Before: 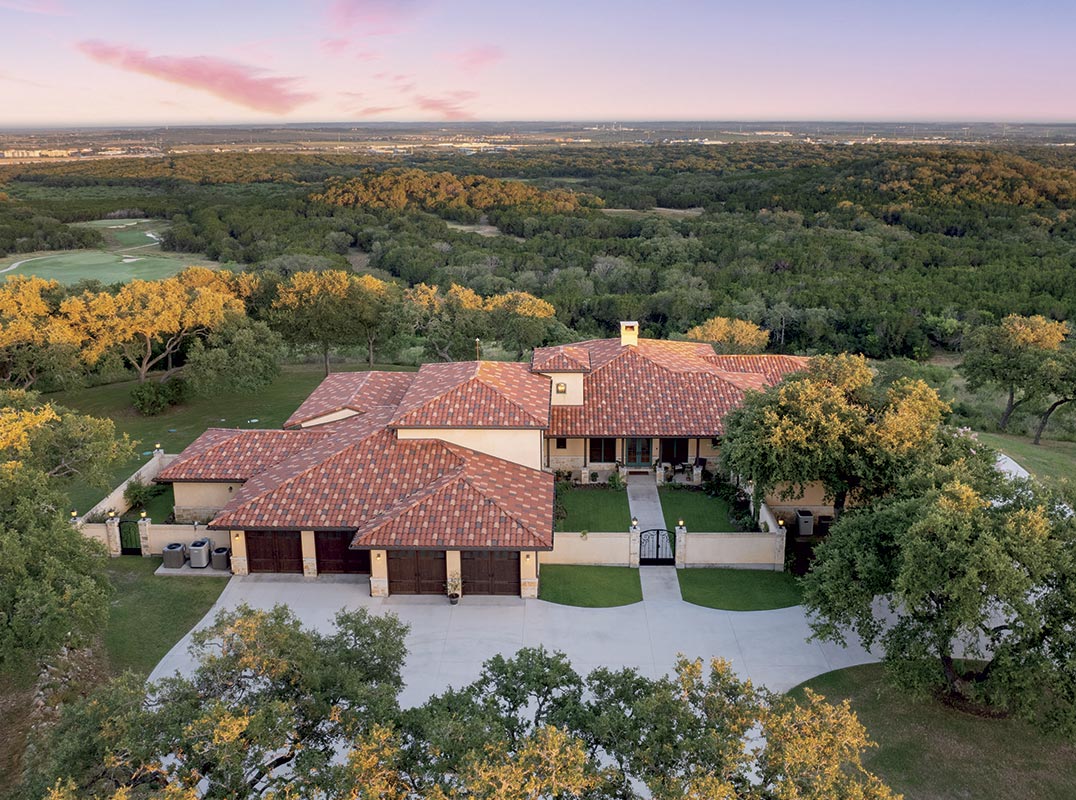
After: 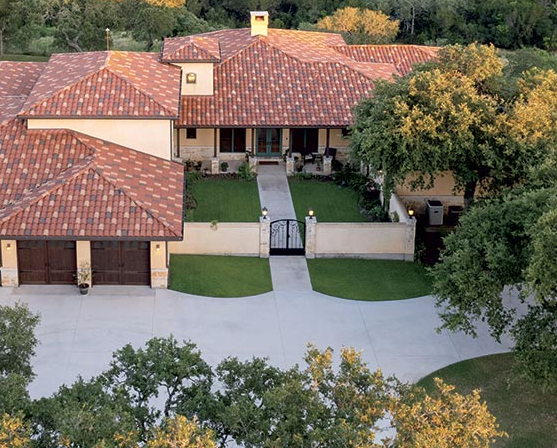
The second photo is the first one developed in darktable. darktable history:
crop: left 34.479%, top 38.822%, right 13.718%, bottom 5.172%
exposure: exposure 0.178 EV, compensate exposure bias true, compensate highlight preservation false
